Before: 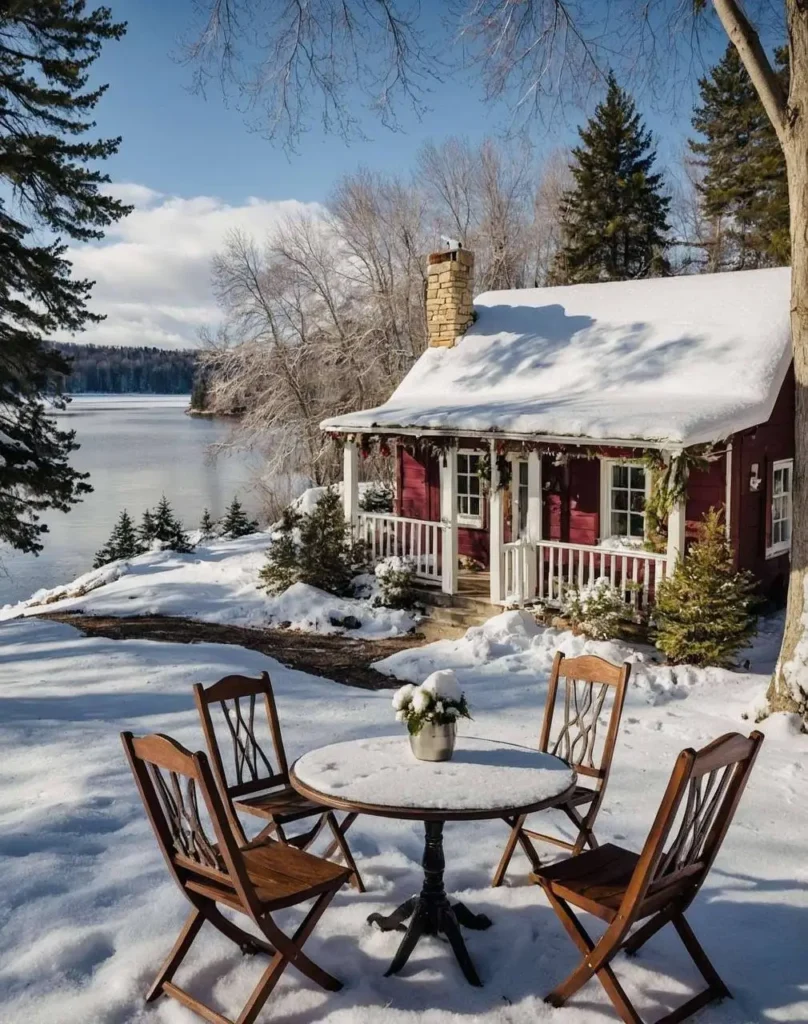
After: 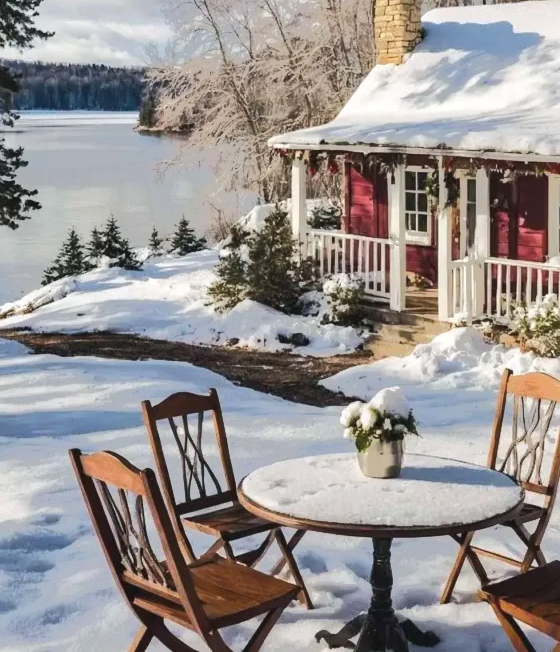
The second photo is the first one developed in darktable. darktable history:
exposure: black level correction -0.002, exposure 0.708 EV, compensate exposure bias true, compensate highlight preservation false
tone equalizer: -7 EV -0.63 EV, -6 EV 1 EV, -5 EV -0.45 EV, -4 EV 0.43 EV, -3 EV 0.41 EV, -2 EV 0.15 EV, -1 EV -0.15 EV, +0 EV -0.39 EV, smoothing diameter 25%, edges refinement/feathering 10, preserve details guided filter
crop: left 6.488%, top 27.668%, right 24.183%, bottom 8.656%
